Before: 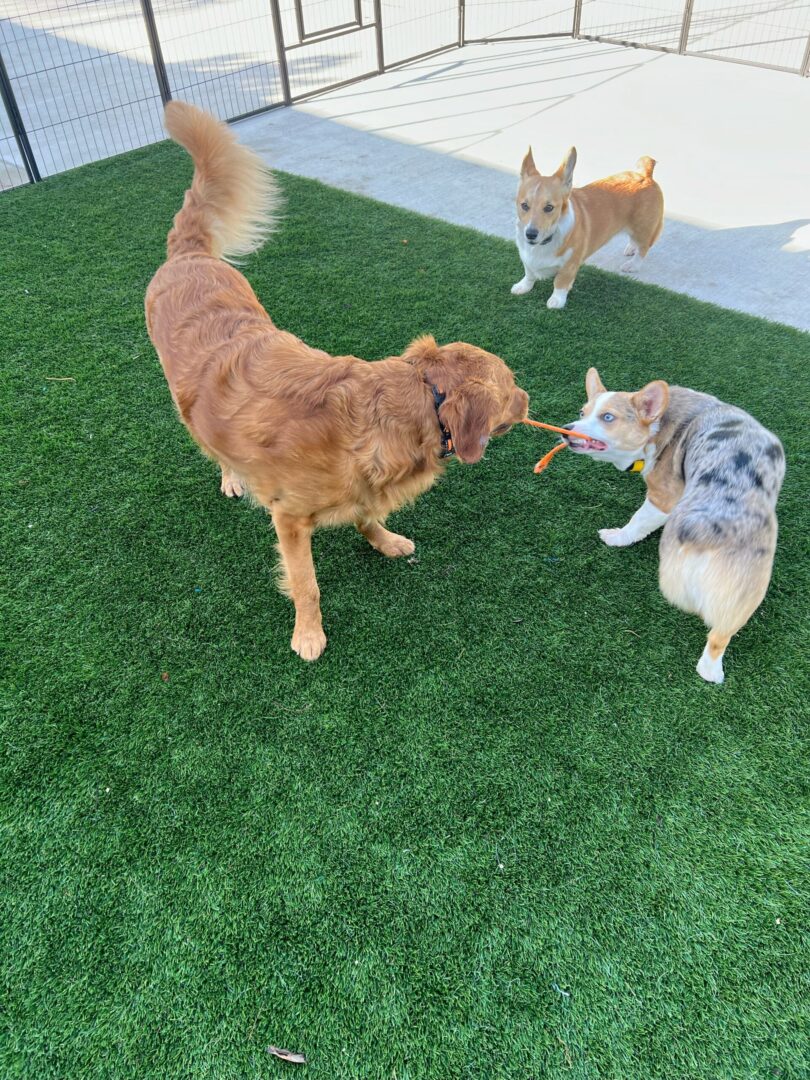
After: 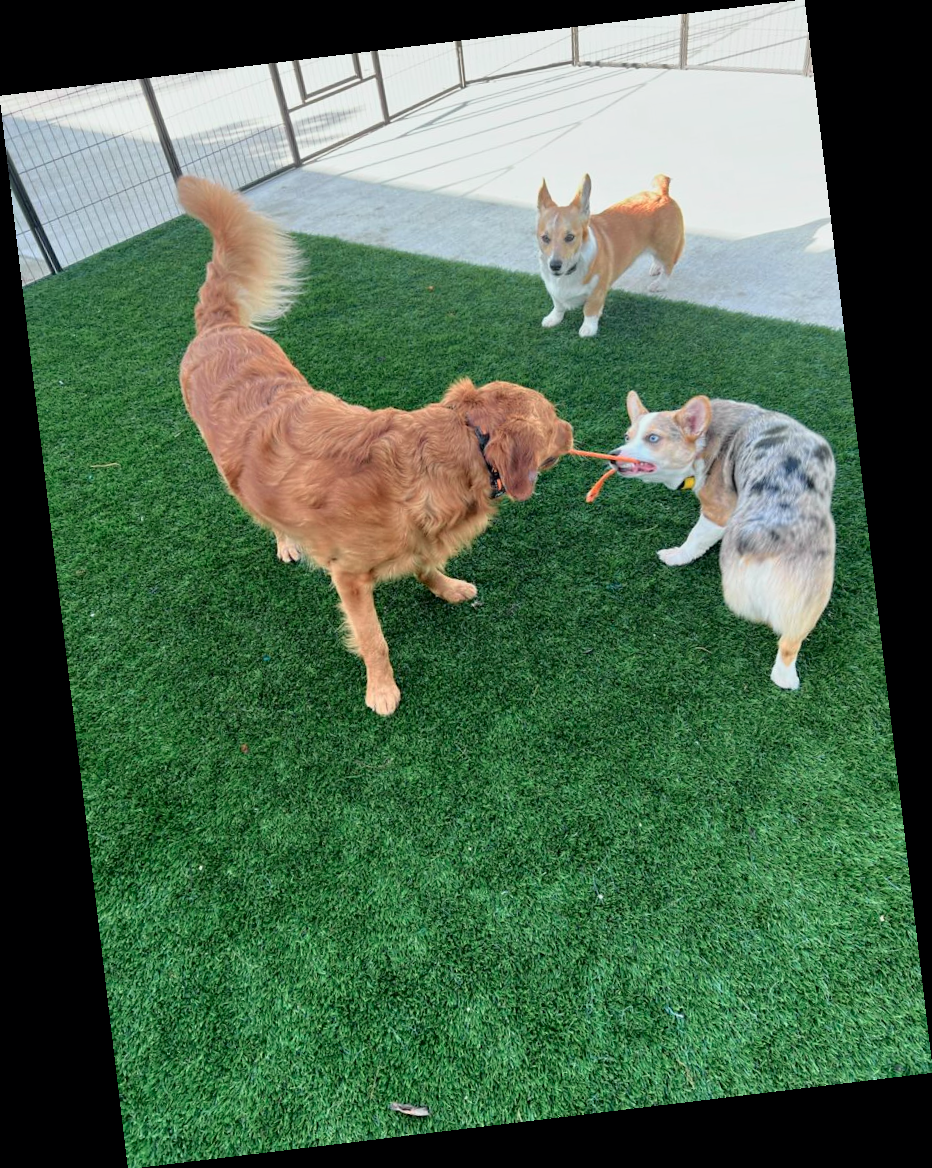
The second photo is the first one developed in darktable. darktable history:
rotate and perspective: rotation -6.83°, automatic cropping off
tone curve: curves: ch0 [(0, 0) (0.058, 0.027) (0.214, 0.183) (0.304, 0.288) (0.561, 0.554) (0.687, 0.677) (0.768, 0.768) (0.858, 0.861) (0.986, 0.957)]; ch1 [(0, 0) (0.172, 0.123) (0.312, 0.296) (0.437, 0.429) (0.471, 0.469) (0.502, 0.5) (0.513, 0.515) (0.583, 0.604) (0.631, 0.659) (0.703, 0.721) (0.889, 0.924) (1, 1)]; ch2 [(0, 0) (0.411, 0.424) (0.485, 0.497) (0.502, 0.5) (0.517, 0.511) (0.566, 0.573) (0.622, 0.613) (0.709, 0.677) (1, 1)], color space Lab, independent channels, preserve colors none
